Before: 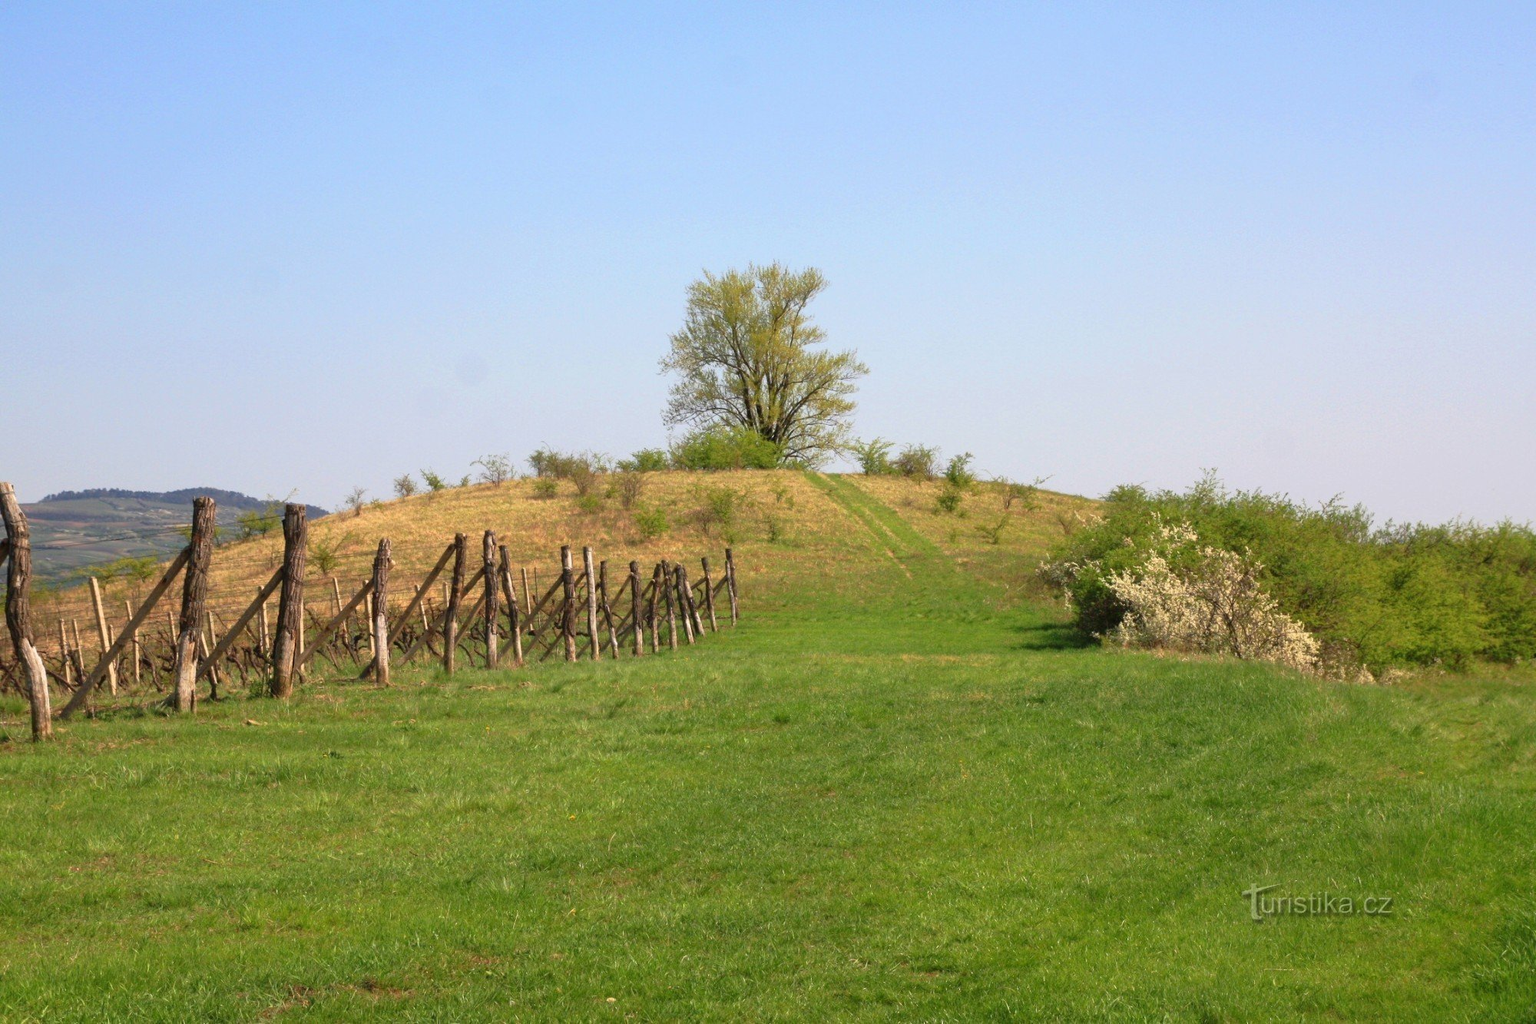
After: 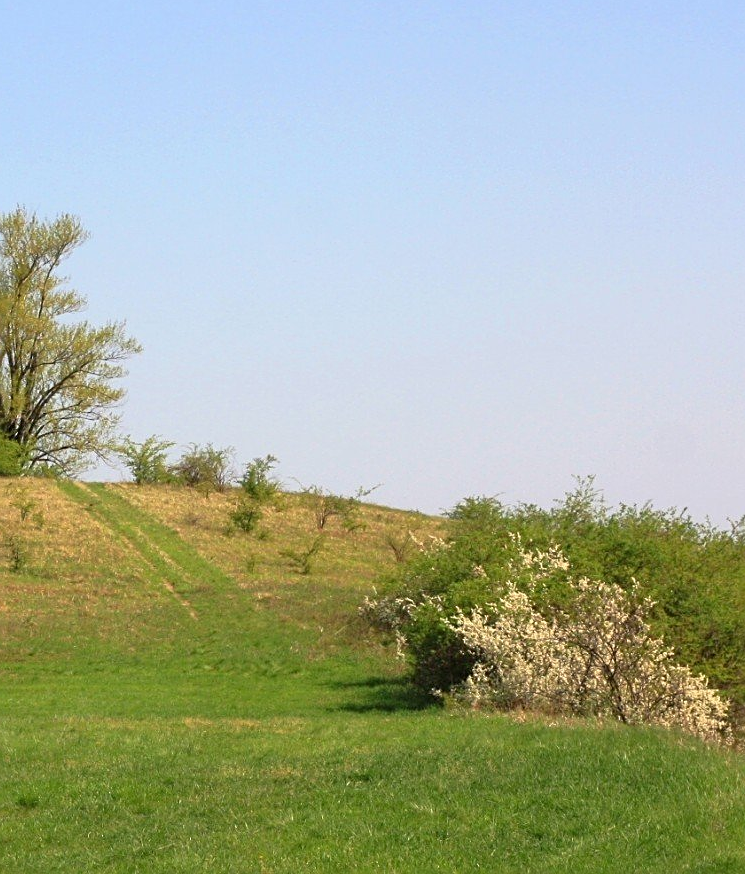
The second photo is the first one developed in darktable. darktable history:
crop and rotate: left 49.54%, top 10.122%, right 13.168%, bottom 24.282%
sharpen: on, module defaults
